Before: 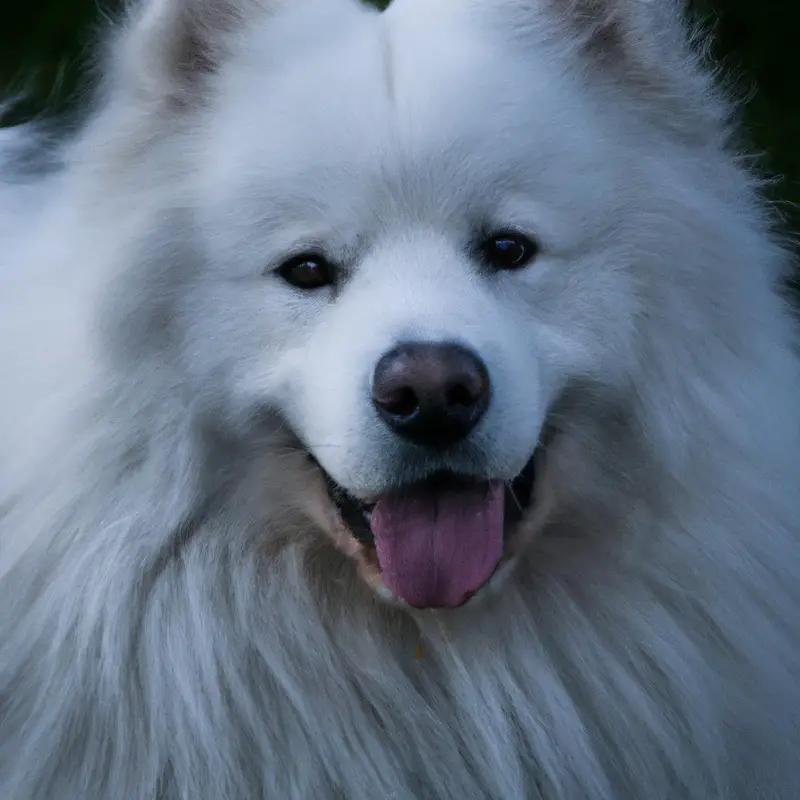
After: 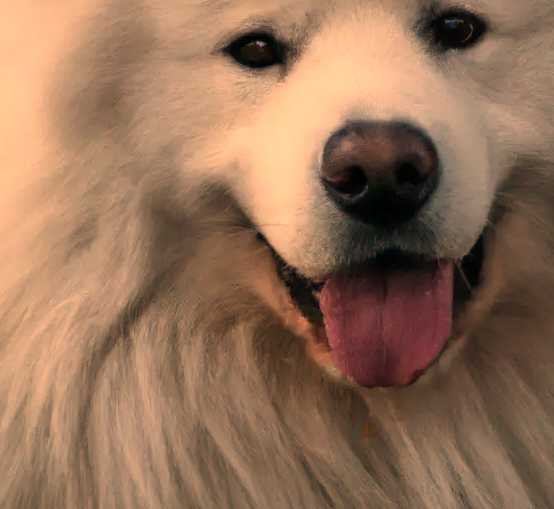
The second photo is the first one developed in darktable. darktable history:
crop: left 6.488%, top 27.668%, right 24.183%, bottom 8.656%
white balance: red 1.467, blue 0.684
